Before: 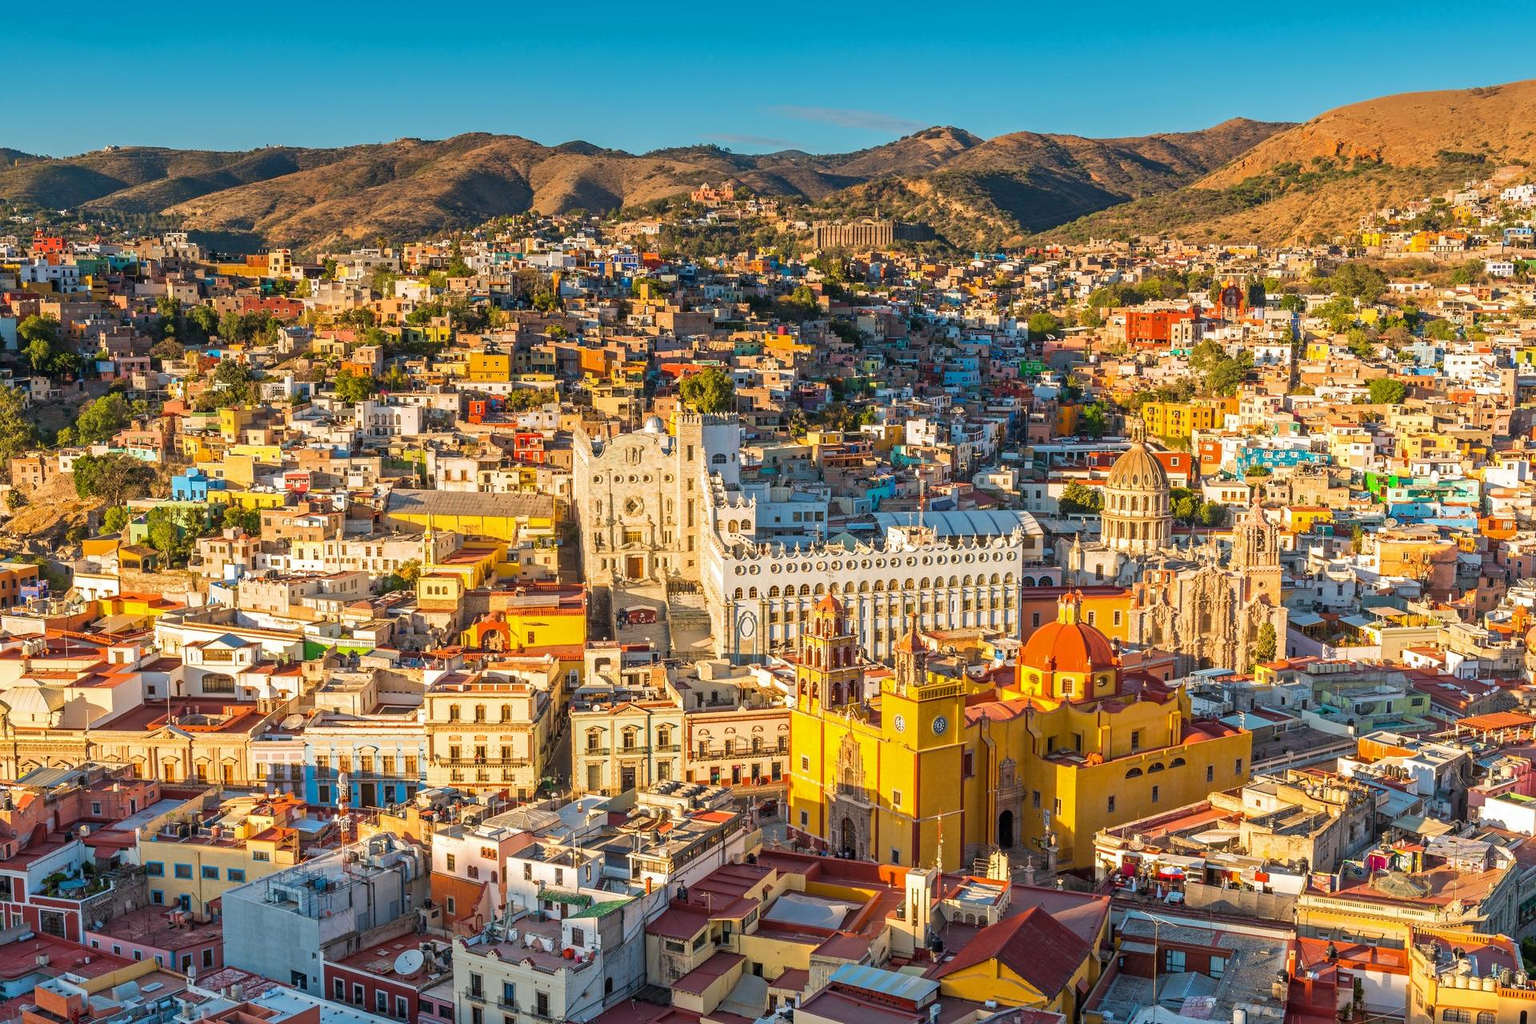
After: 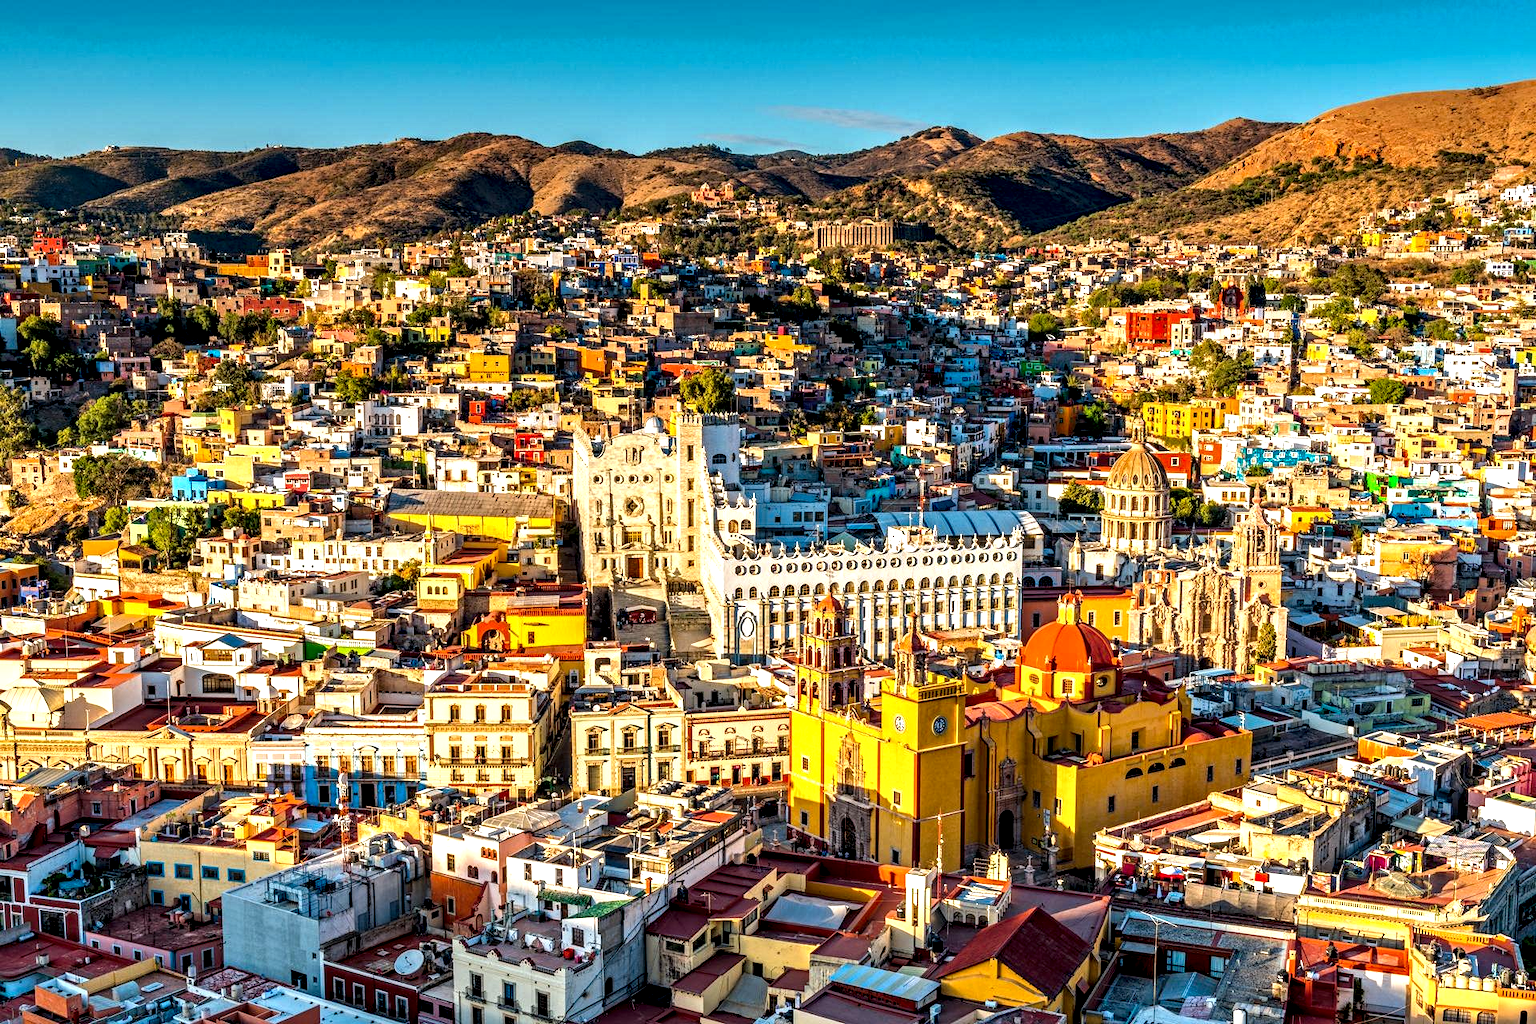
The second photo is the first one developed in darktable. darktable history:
contrast equalizer: octaves 7, y [[0.627 ×6], [0.563 ×6], [0 ×6], [0 ×6], [0 ×6]]
local contrast: detail 130%
